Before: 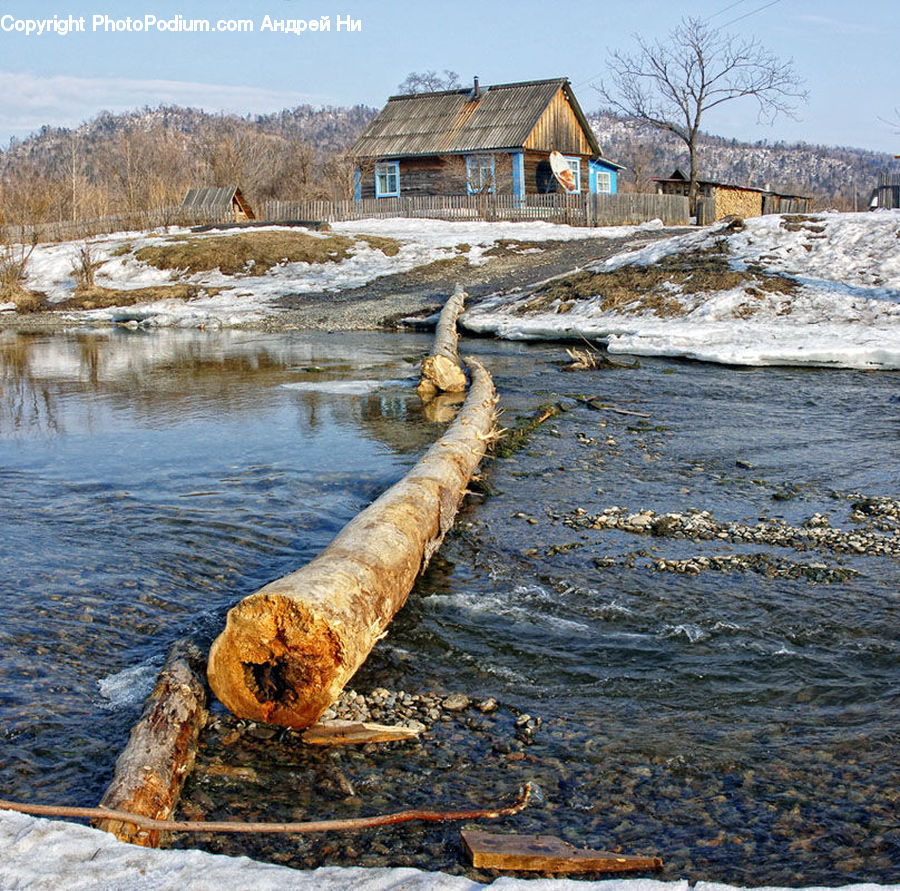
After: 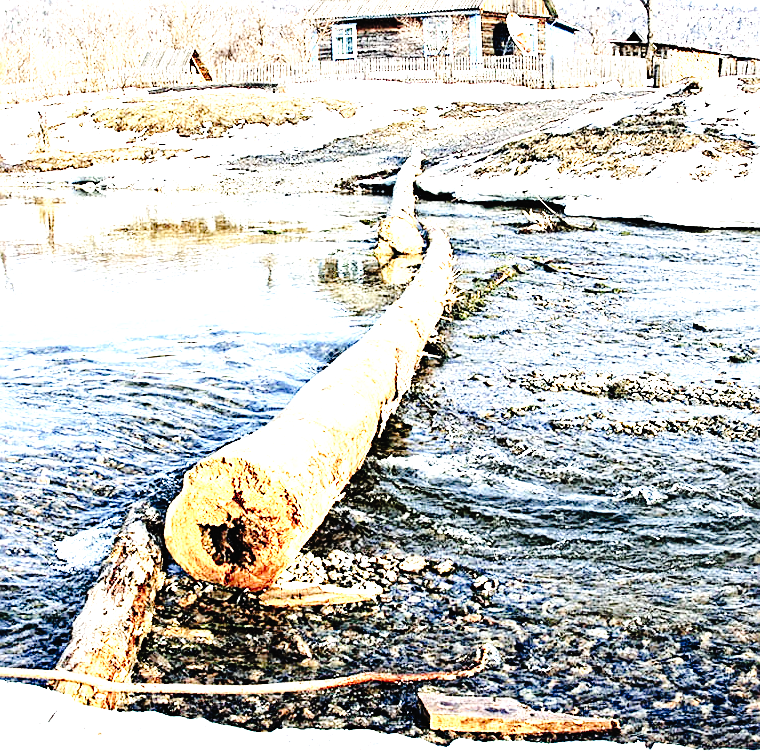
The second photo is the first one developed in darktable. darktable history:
levels: levels [0, 0.48, 0.961]
color balance rgb: on, module defaults
crop and rotate: left 4.842%, top 15.51%, right 10.668%
rgb curve: curves: ch0 [(0, 0) (0.21, 0.15) (0.24, 0.21) (0.5, 0.75) (0.75, 0.96) (0.89, 0.99) (1, 1)]; ch1 [(0, 0.02) (0.21, 0.13) (0.25, 0.2) (0.5, 0.67) (0.75, 0.9) (0.89, 0.97) (1, 1)]; ch2 [(0, 0.02) (0.21, 0.13) (0.25, 0.2) (0.5, 0.67) (0.75, 0.9) (0.89, 0.97) (1, 1)], compensate middle gray true
tone curve: curves: ch0 [(0, 0) (0.003, 0.002) (0.011, 0.007) (0.025, 0.016) (0.044, 0.027) (0.069, 0.045) (0.1, 0.077) (0.136, 0.114) (0.177, 0.166) (0.224, 0.241) (0.277, 0.328) (0.335, 0.413) (0.399, 0.498) (0.468, 0.572) (0.543, 0.638) (0.623, 0.711) (0.709, 0.786) (0.801, 0.853) (0.898, 0.929) (1, 1)], preserve colors none
base curve: curves: ch0 [(0, 0) (0.012, 0.01) (0.073, 0.168) (0.31, 0.711) (0.645, 0.957) (1, 1)], preserve colors none
exposure: black level correction -0.015, exposure -0.125 EV, compensate highlight preservation false
sharpen: on, module defaults
